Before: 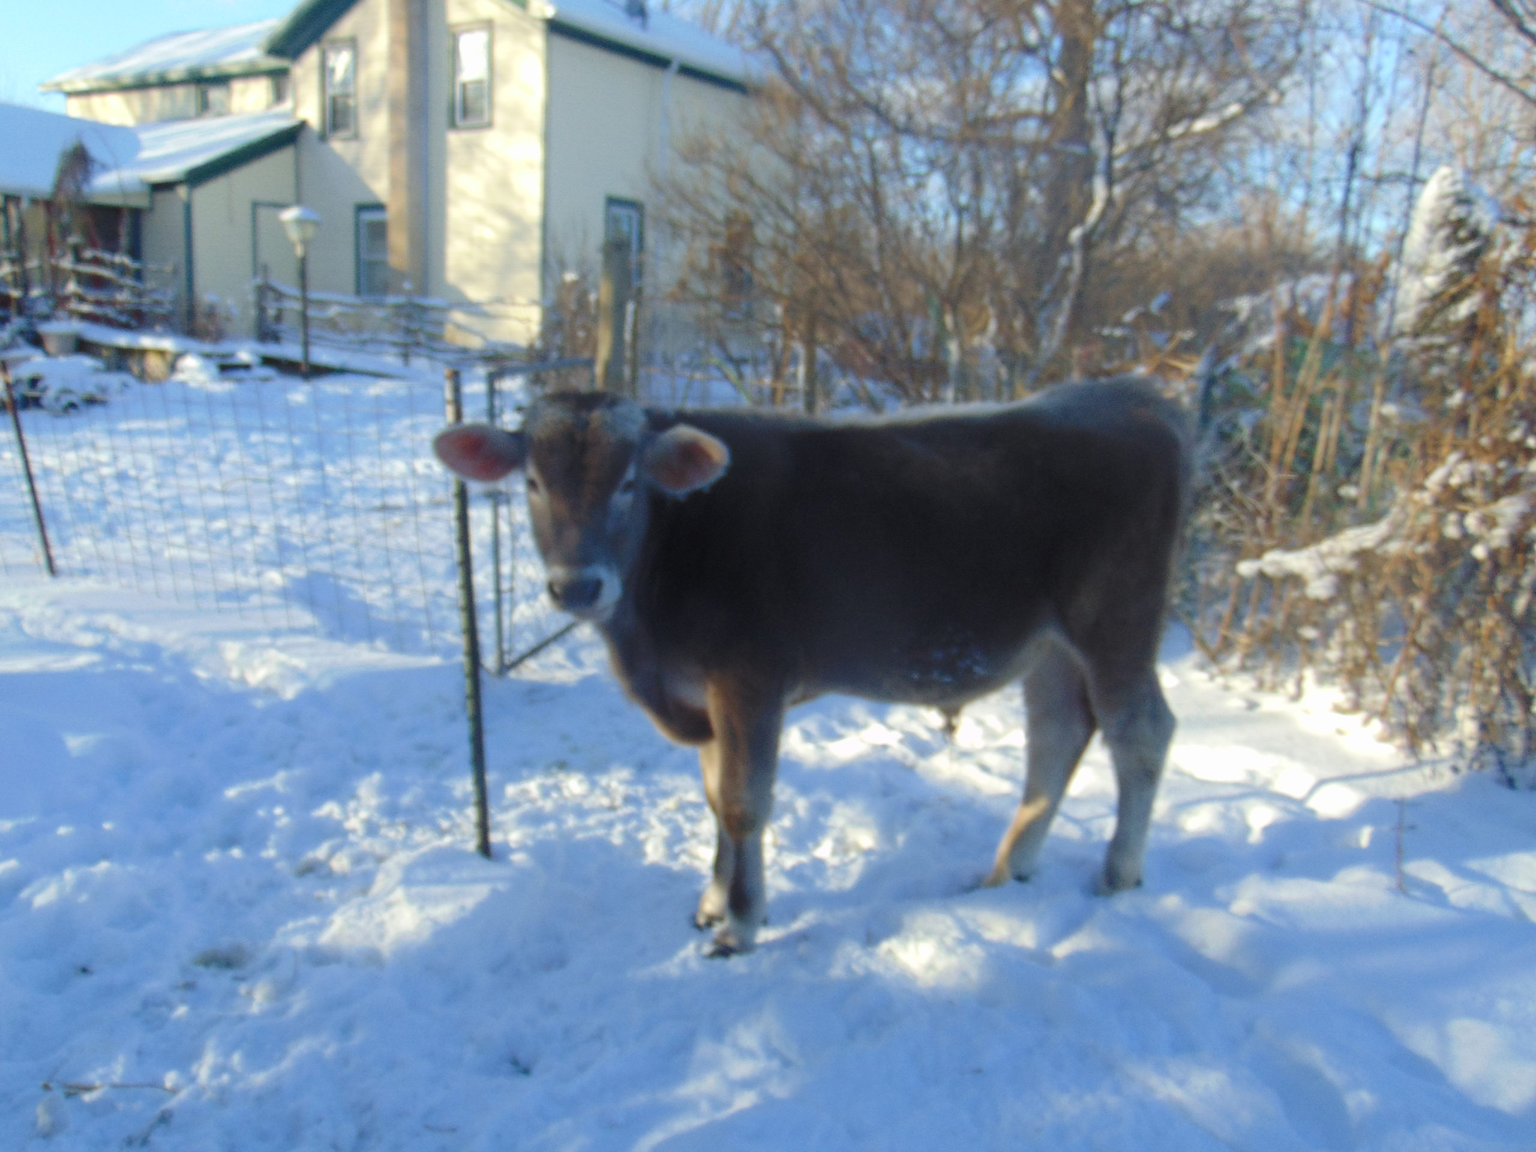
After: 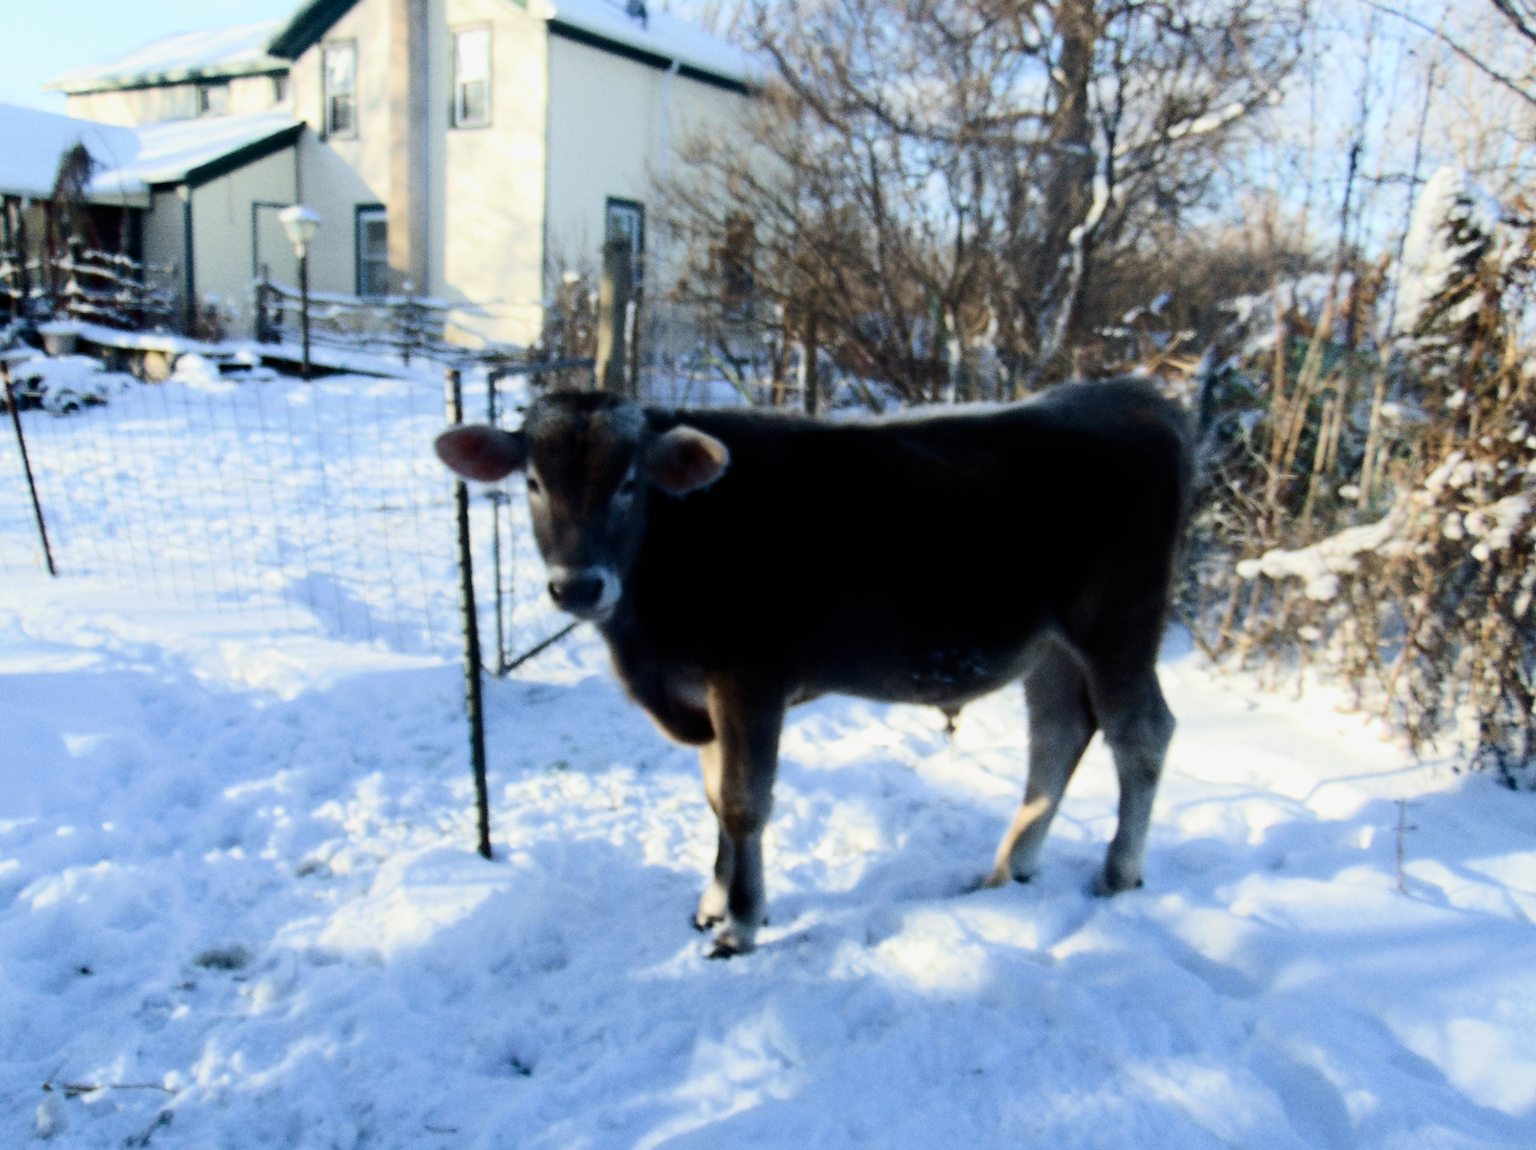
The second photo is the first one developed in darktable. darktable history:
contrast brightness saturation: contrast 0.28
crop: top 0.05%, bottom 0.098%
filmic rgb: black relative exposure -5 EV, white relative exposure 3.5 EV, hardness 3.19, contrast 1.4, highlights saturation mix -50%
